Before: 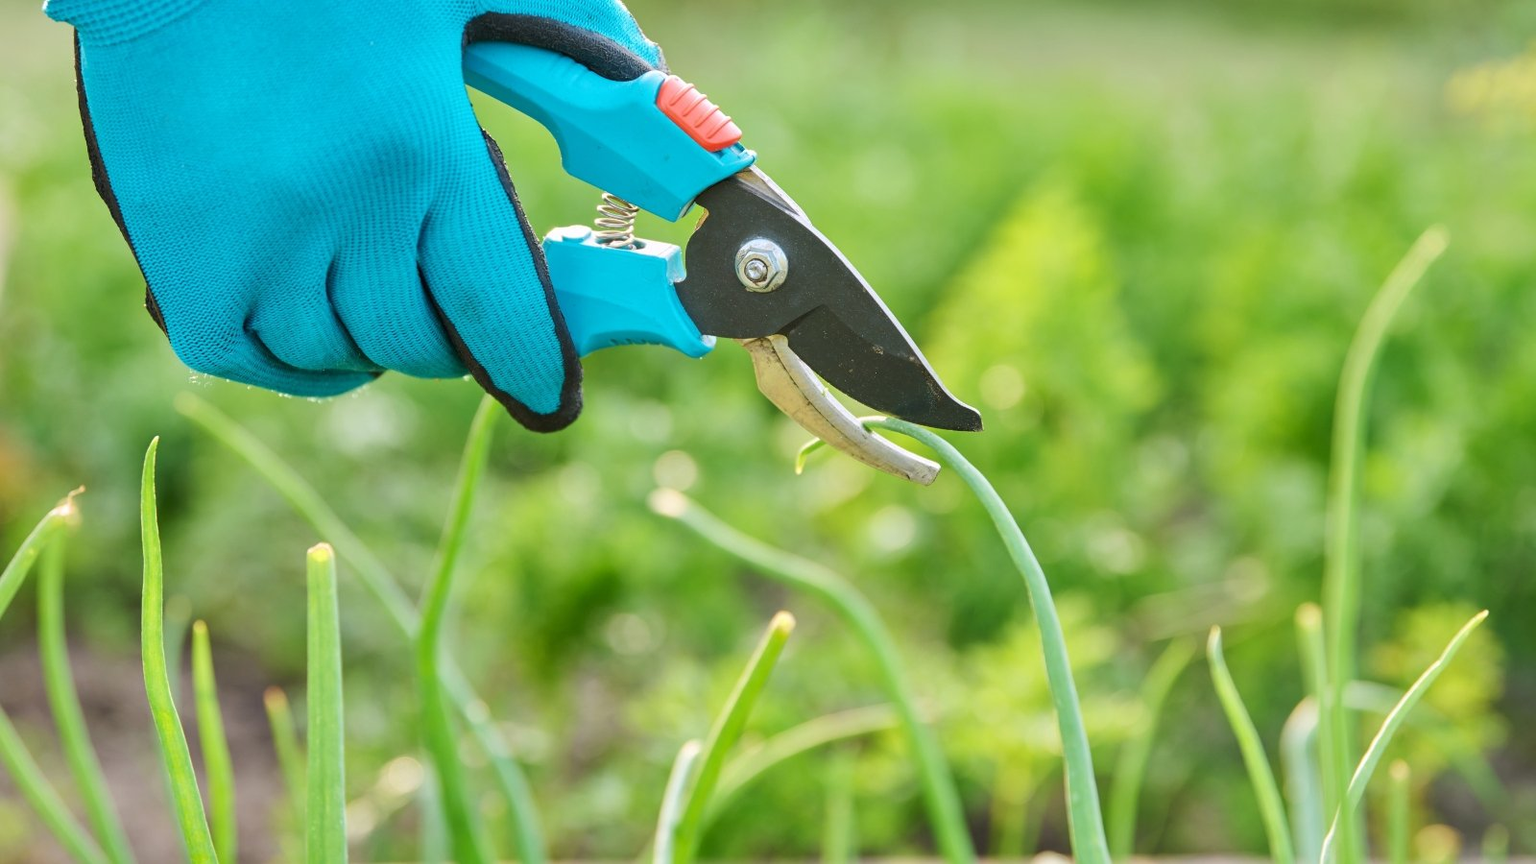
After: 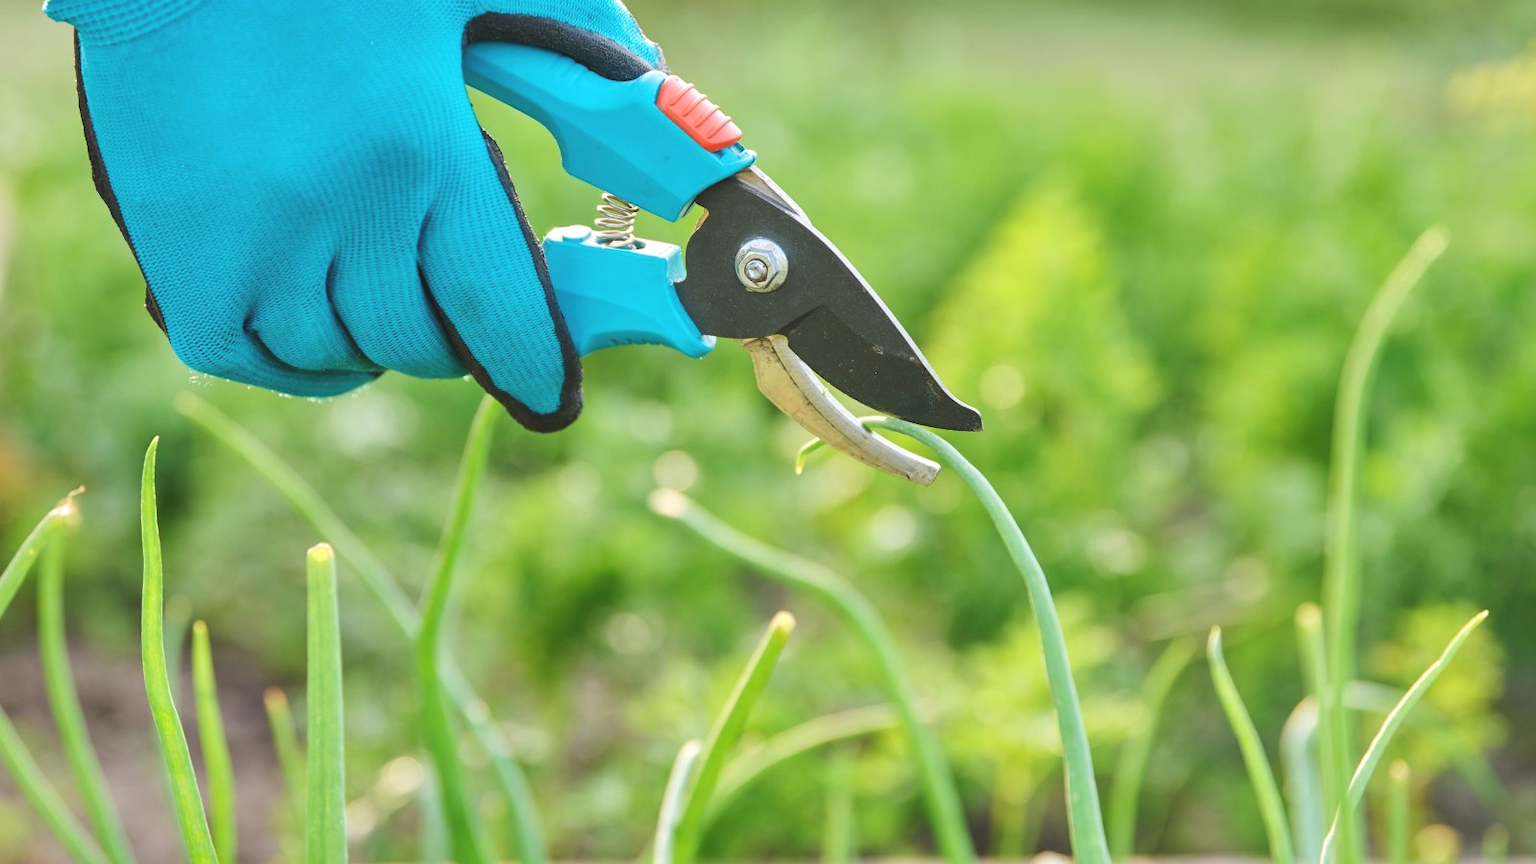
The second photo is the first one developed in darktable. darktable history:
exposure: black level correction -0.009, exposure 0.072 EV, compensate highlight preservation false
